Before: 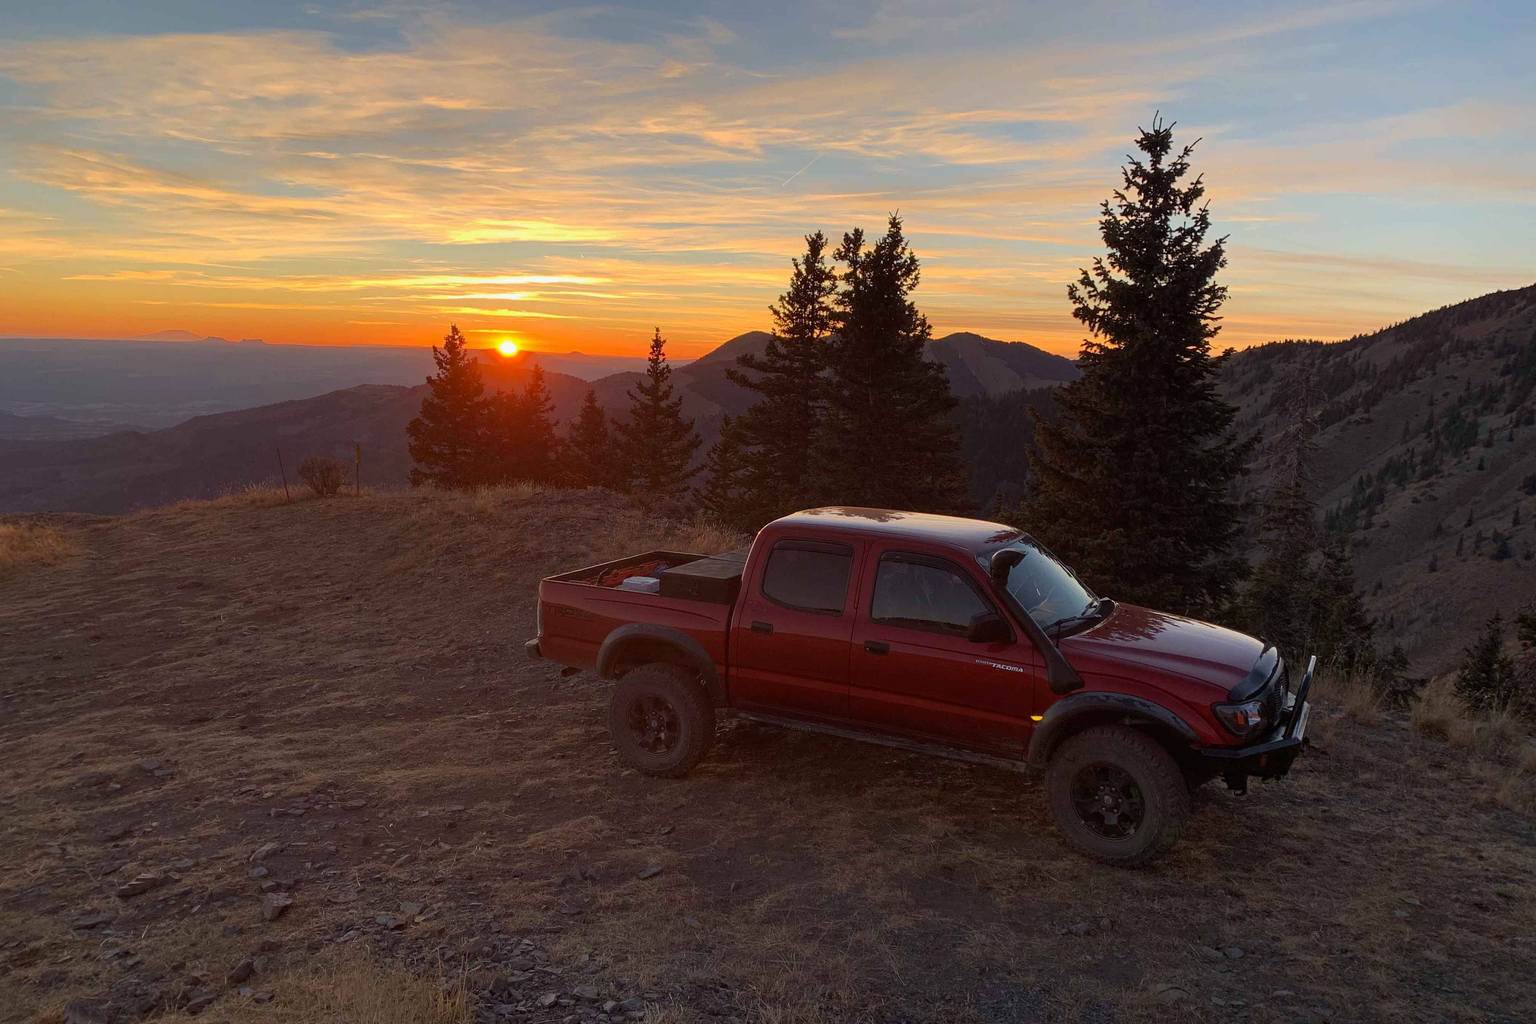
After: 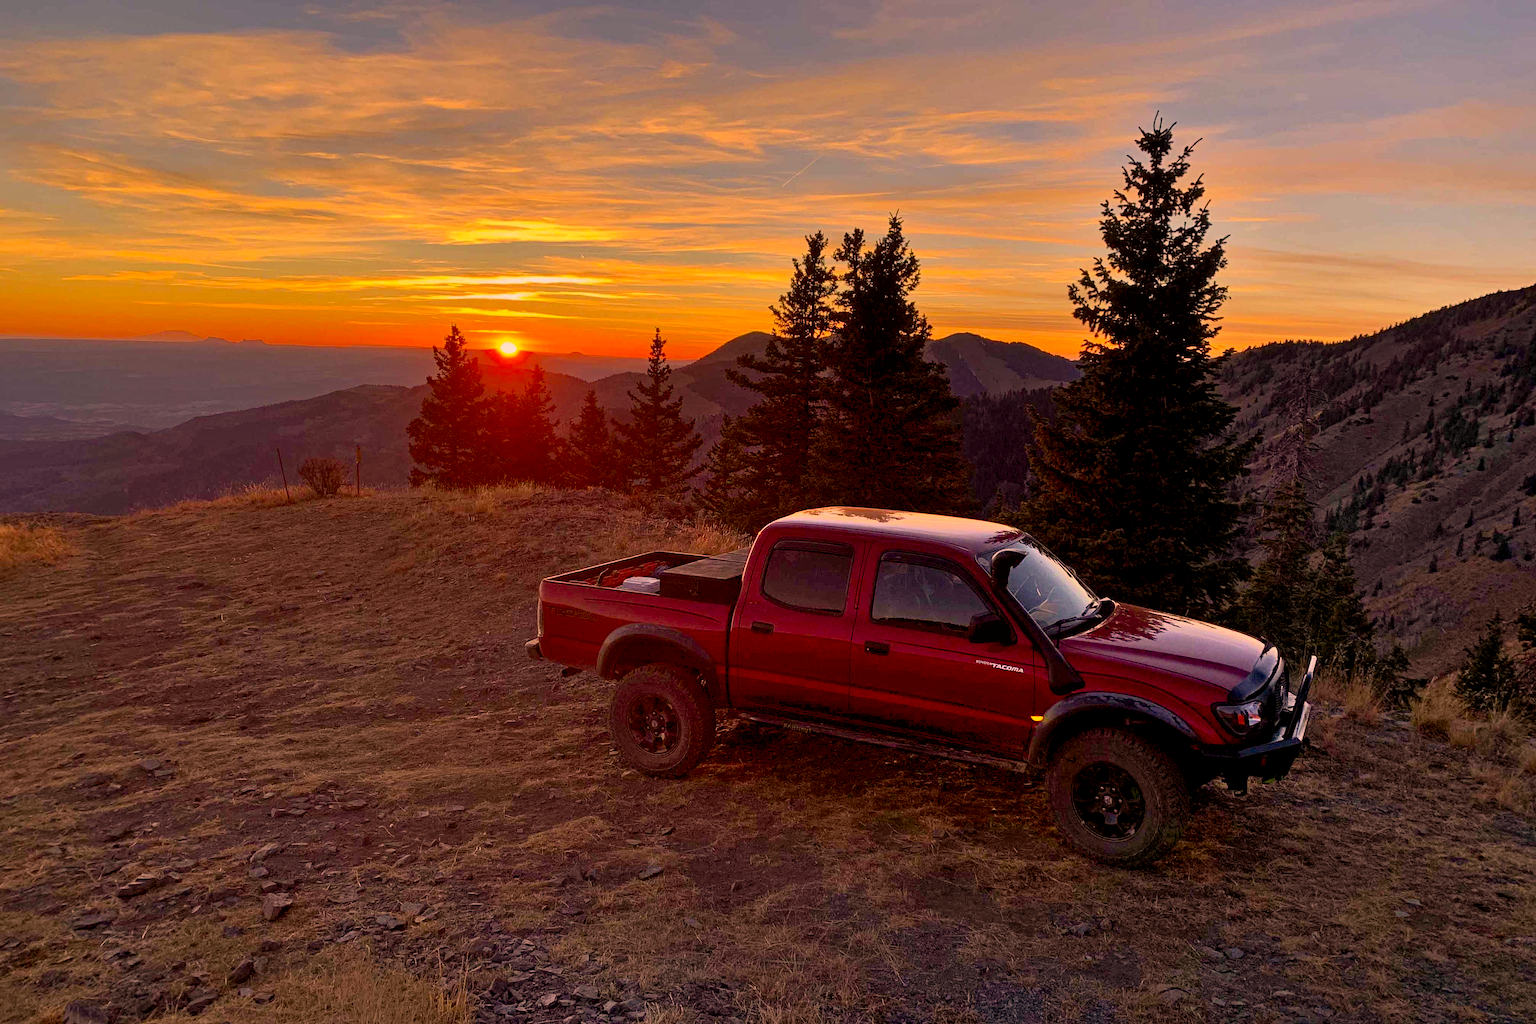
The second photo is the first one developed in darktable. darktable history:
exposure: black level correction 0.006, exposure -0.226 EV, compensate highlight preservation false
shadows and highlights: low approximation 0.01, soften with gaussian
contrast brightness saturation: contrast 0.04, saturation 0.07
color correction: highlights a* 21.88, highlights b* 22.25
haze removal: compatibility mode true, adaptive false
